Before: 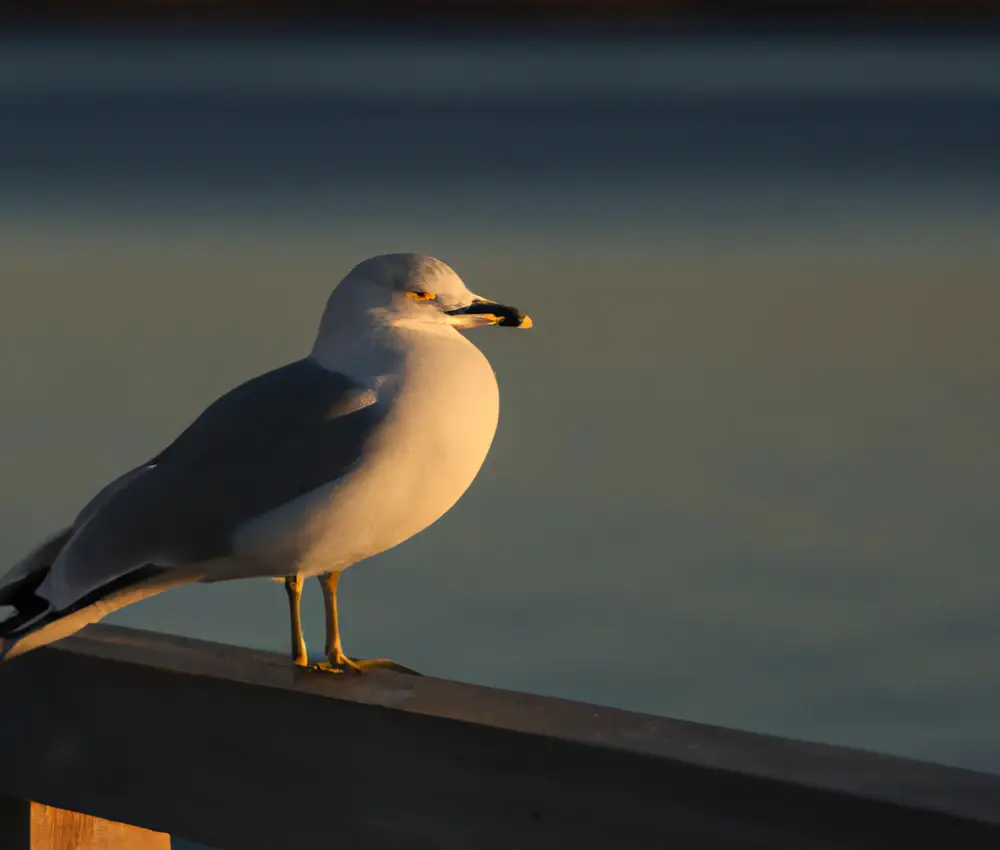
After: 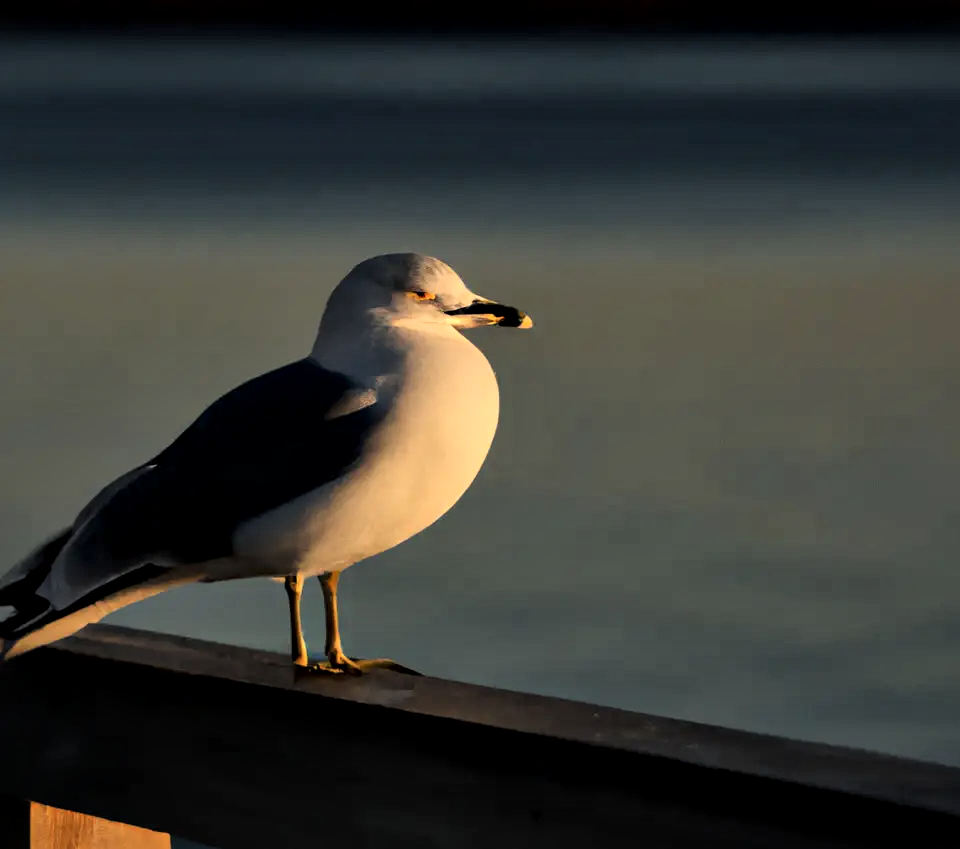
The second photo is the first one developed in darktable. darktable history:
filmic rgb: middle gray luminance 21.5%, black relative exposure -14.09 EV, white relative exposure 2.98 EV, target black luminance 0%, hardness 8.83, latitude 60.22%, contrast 1.211, highlights saturation mix 4.95%, shadows ↔ highlights balance 41.29%
crop: right 3.965%, bottom 0.028%
local contrast: mode bilateral grid, contrast 25, coarseness 47, detail 152%, midtone range 0.2
